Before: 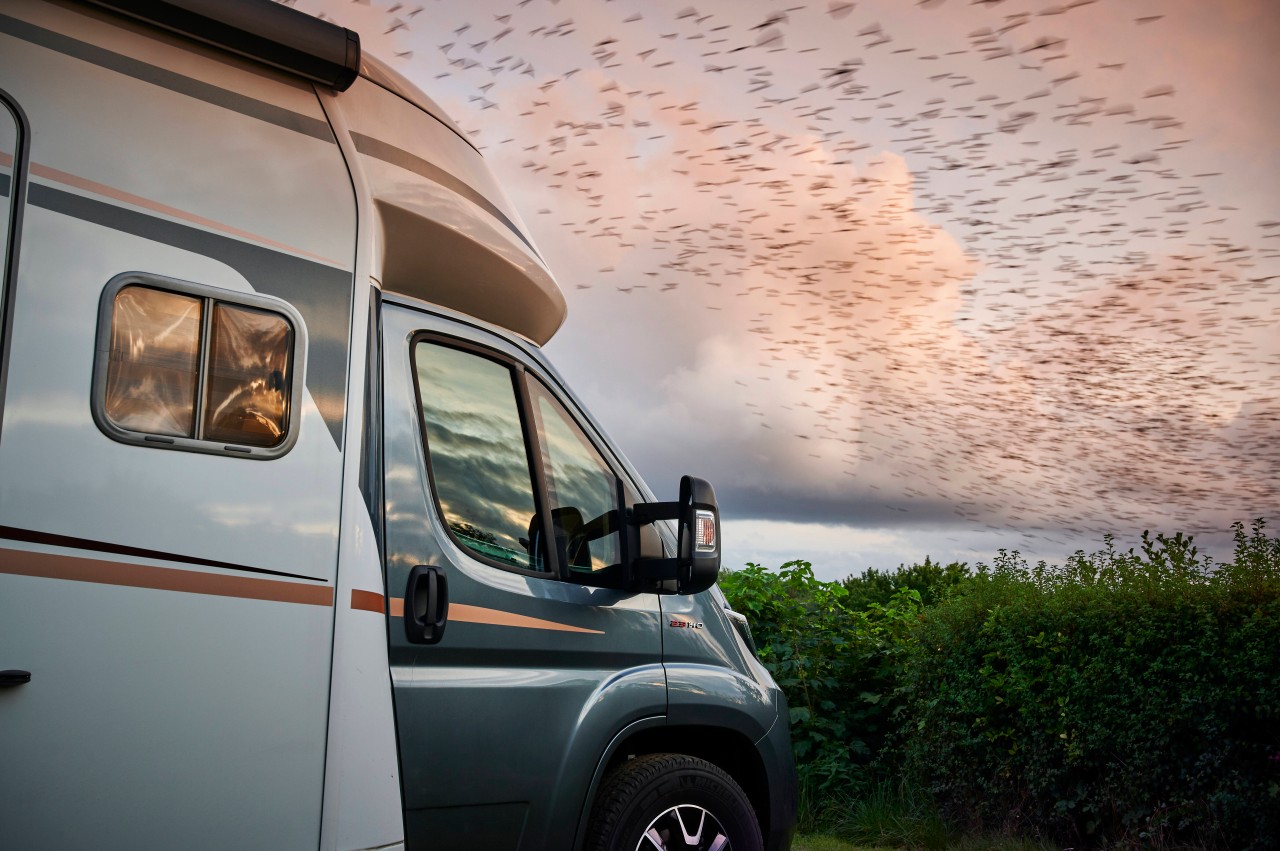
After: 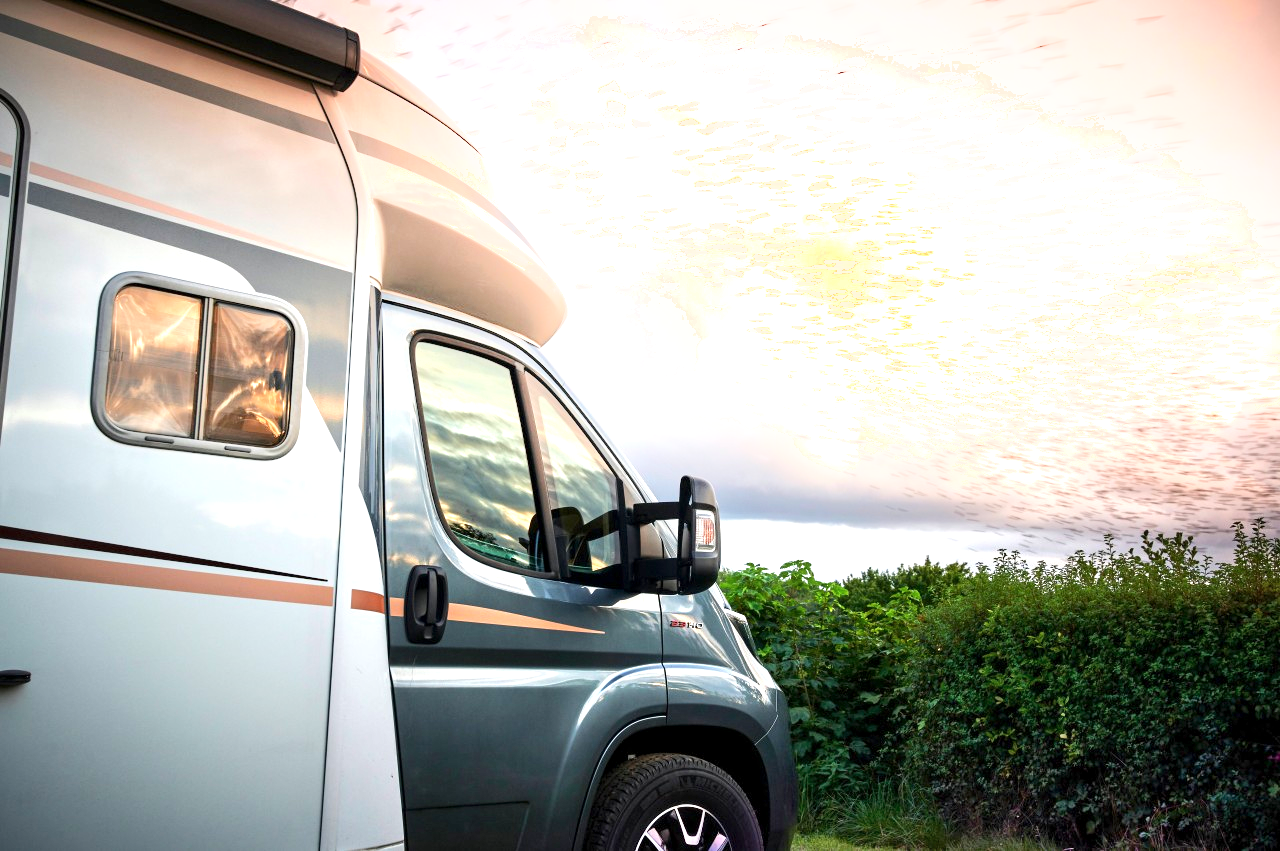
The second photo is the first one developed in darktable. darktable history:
local contrast: highlights 100%, shadows 100%, detail 120%, midtone range 0.2
exposure: black level correction 0, exposure 1.125 EV, compensate exposure bias true, compensate highlight preservation false
shadows and highlights: highlights 70.7, soften with gaussian
